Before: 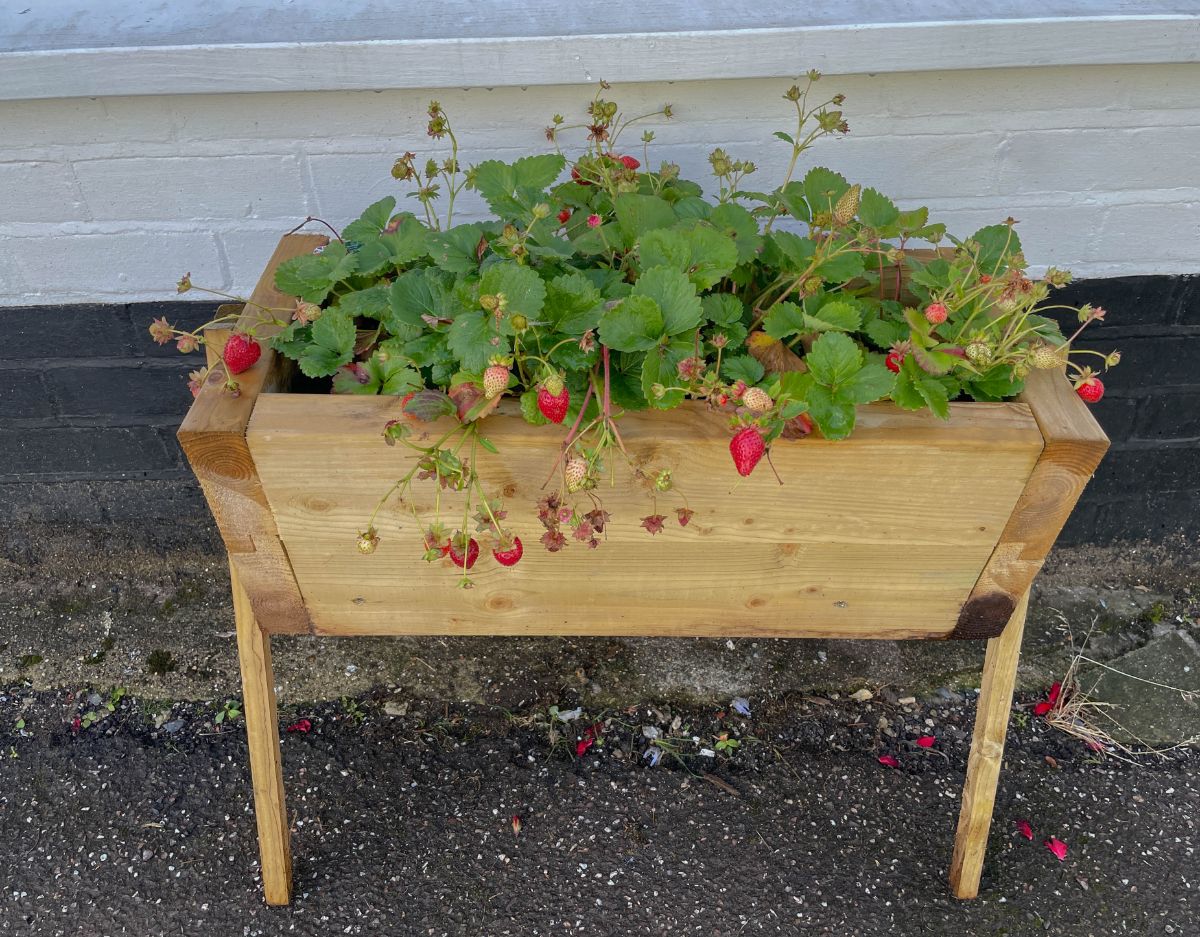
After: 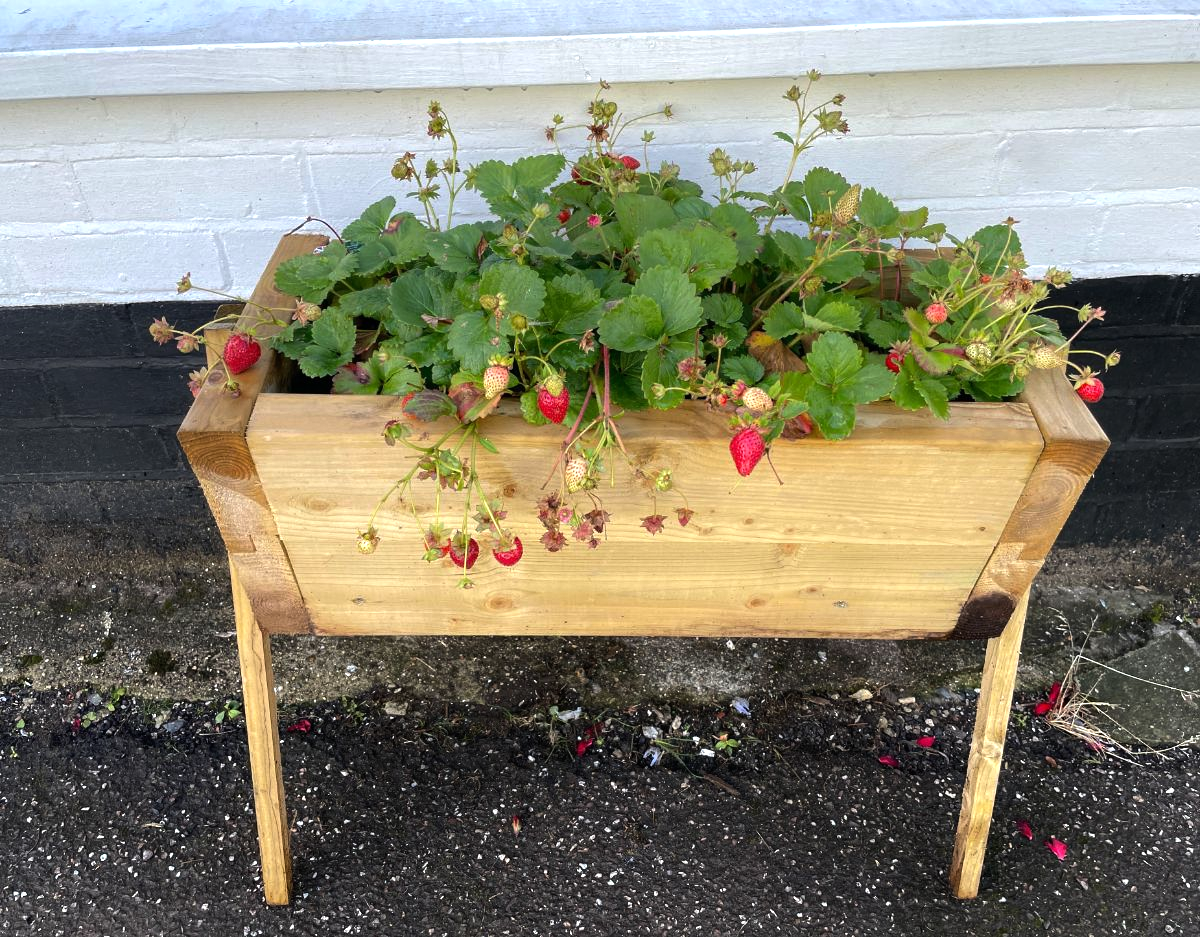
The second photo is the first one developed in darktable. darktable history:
tone equalizer: -8 EV -1.09 EV, -7 EV -1 EV, -6 EV -0.903 EV, -5 EV -0.54 EV, -3 EV 0.585 EV, -2 EV 0.853 EV, -1 EV 1.01 EV, +0 EV 1.07 EV, edges refinement/feathering 500, mask exposure compensation -1.57 EV, preserve details guided filter
